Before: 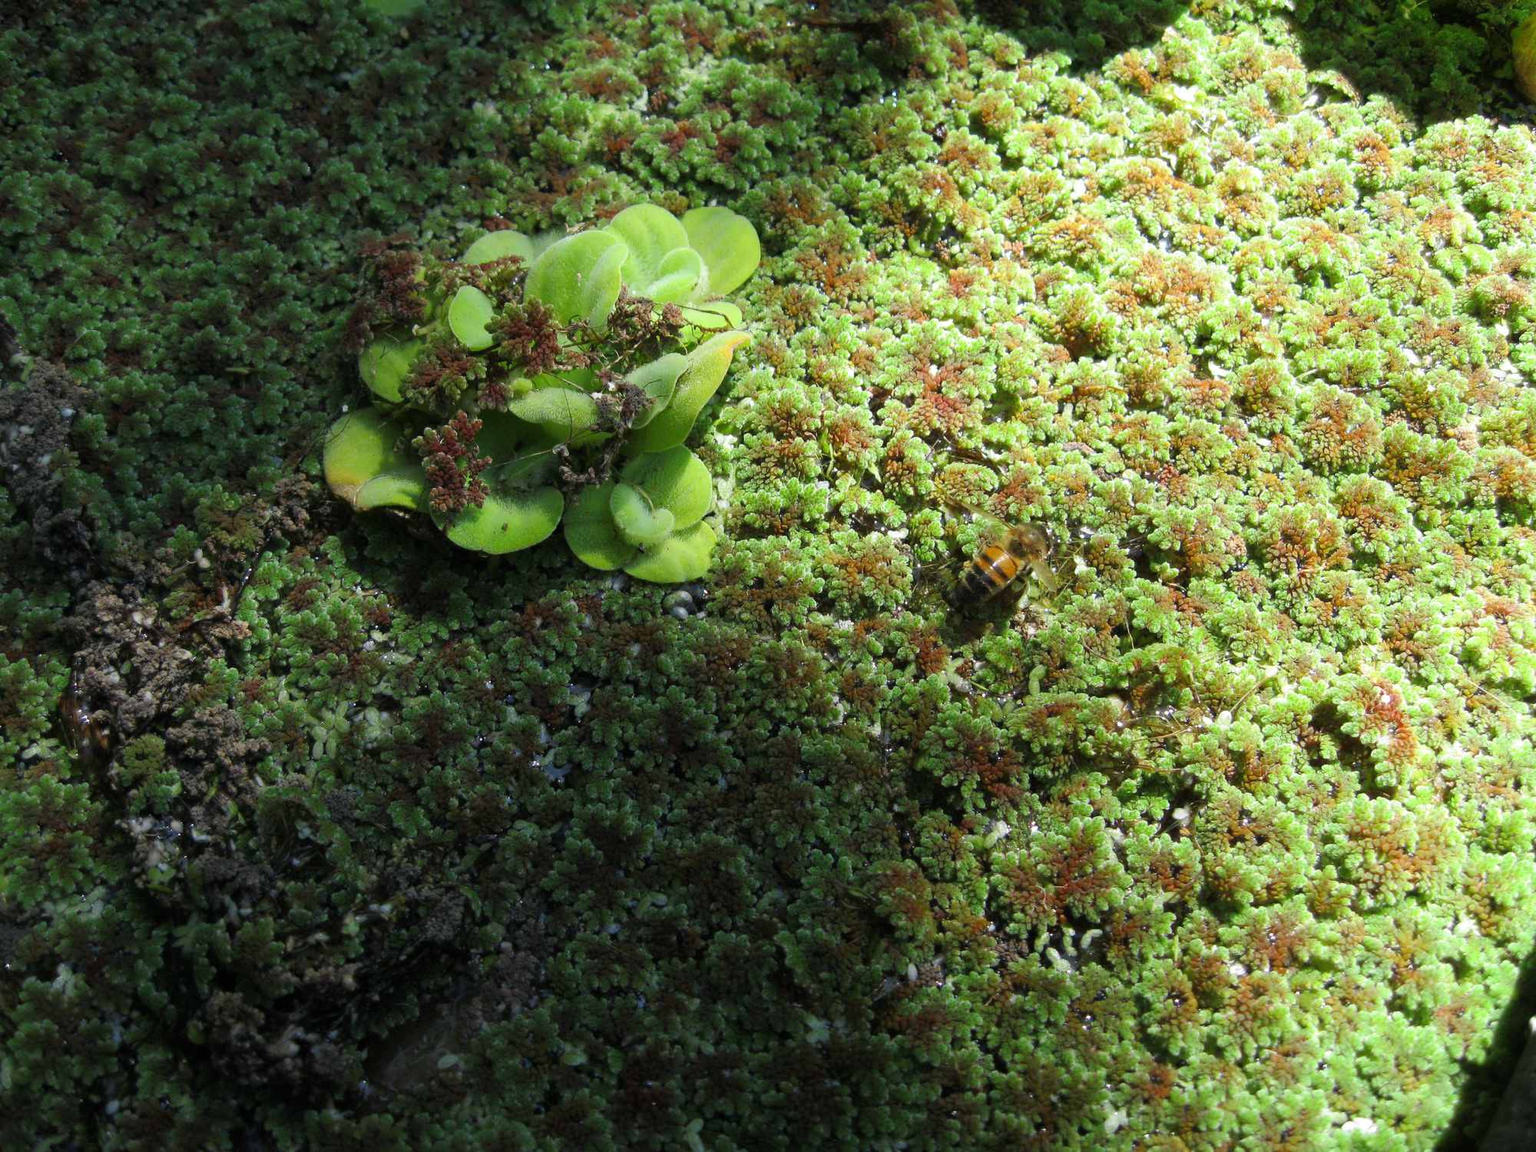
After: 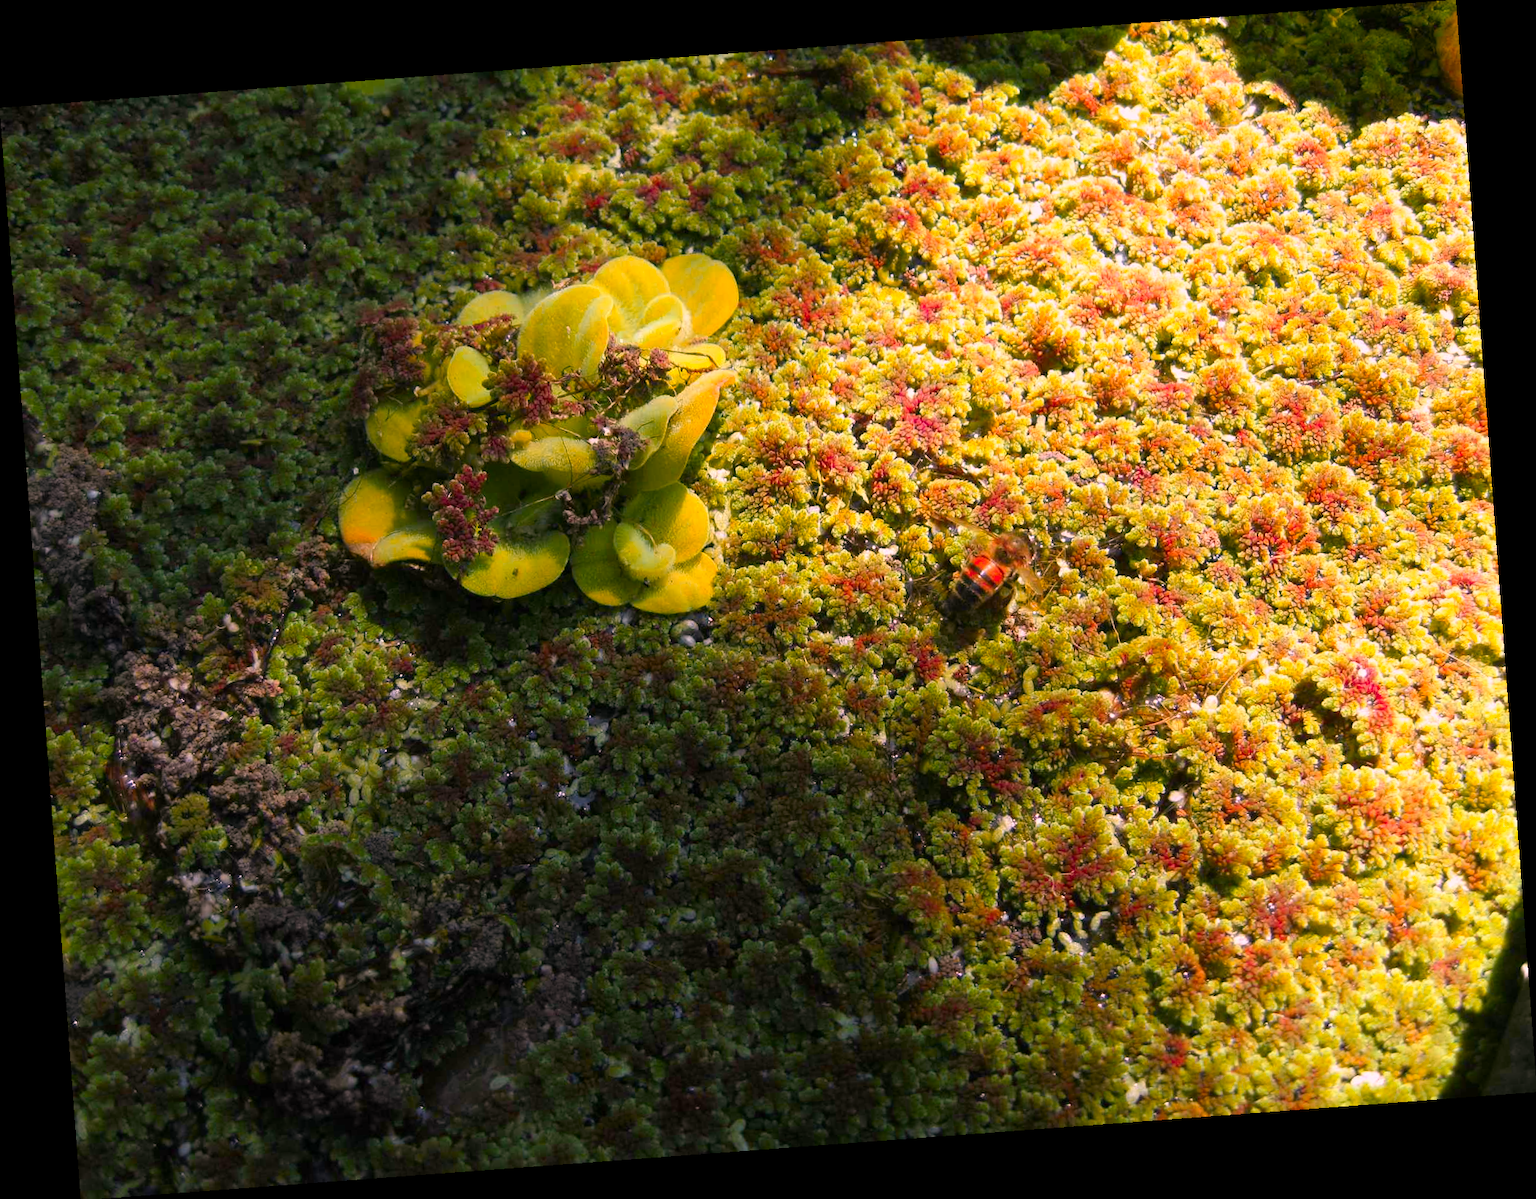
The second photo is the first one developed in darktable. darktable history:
color correction: highlights a* 14.52, highlights b* 4.84
rotate and perspective: rotation -4.25°, automatic cropping off
color zones: curves: ch1 [(0.24, 0.629) (0.75, 0.5)]; ch2 [(0.255, 0.454) (0.745, 0.491)], mix 102.12%
